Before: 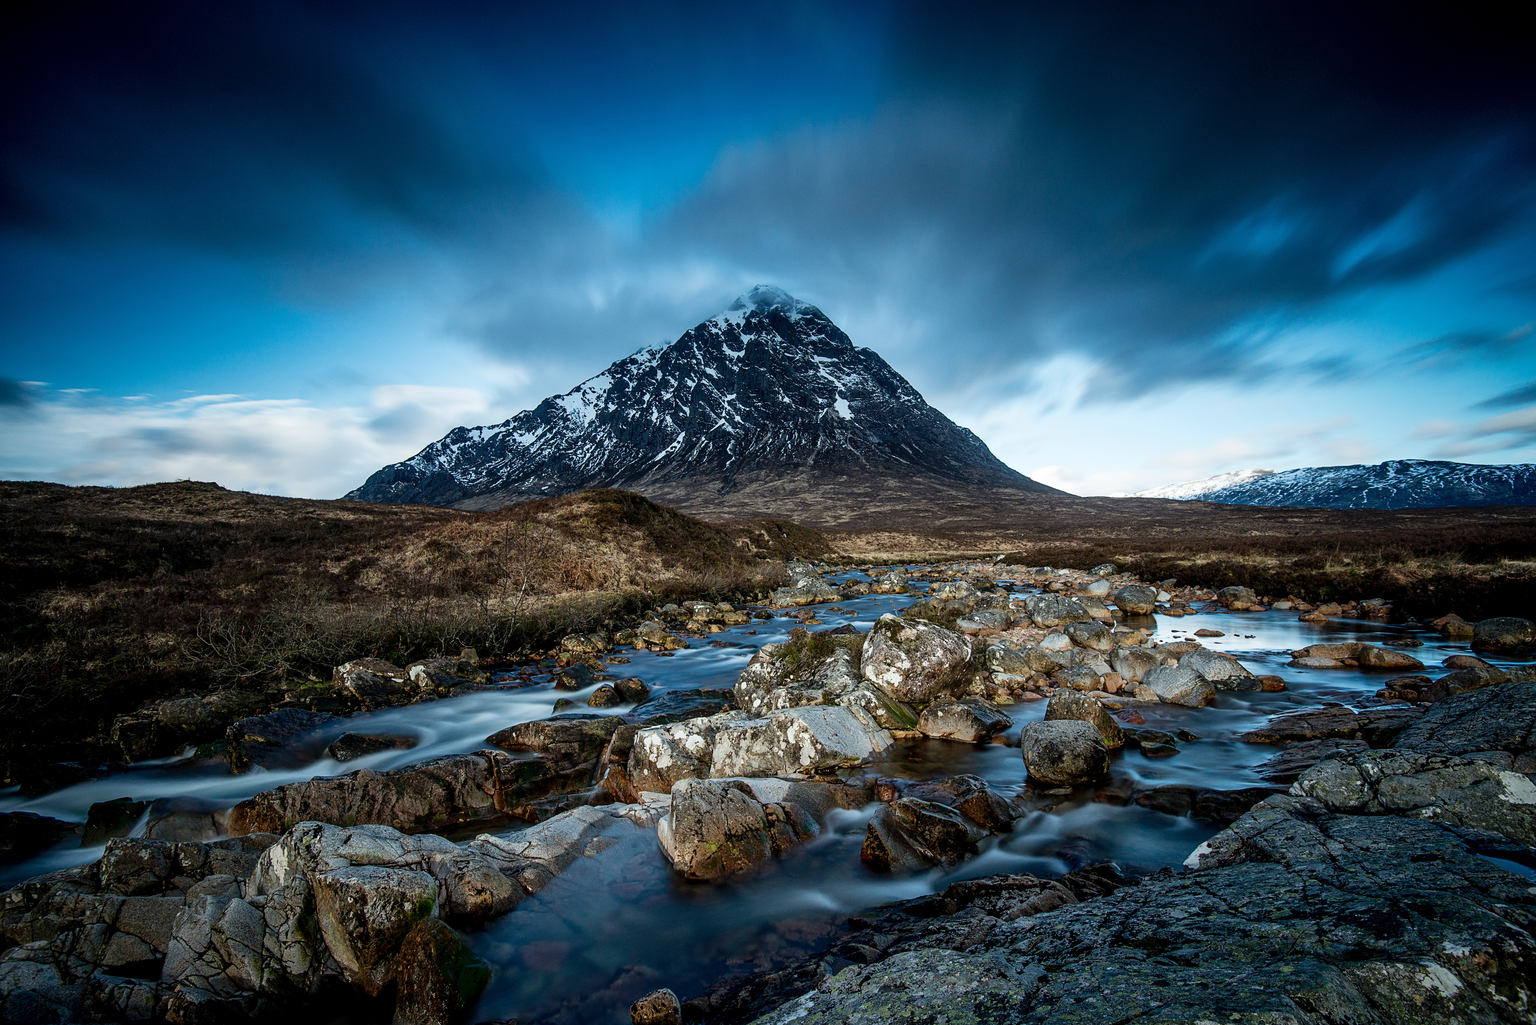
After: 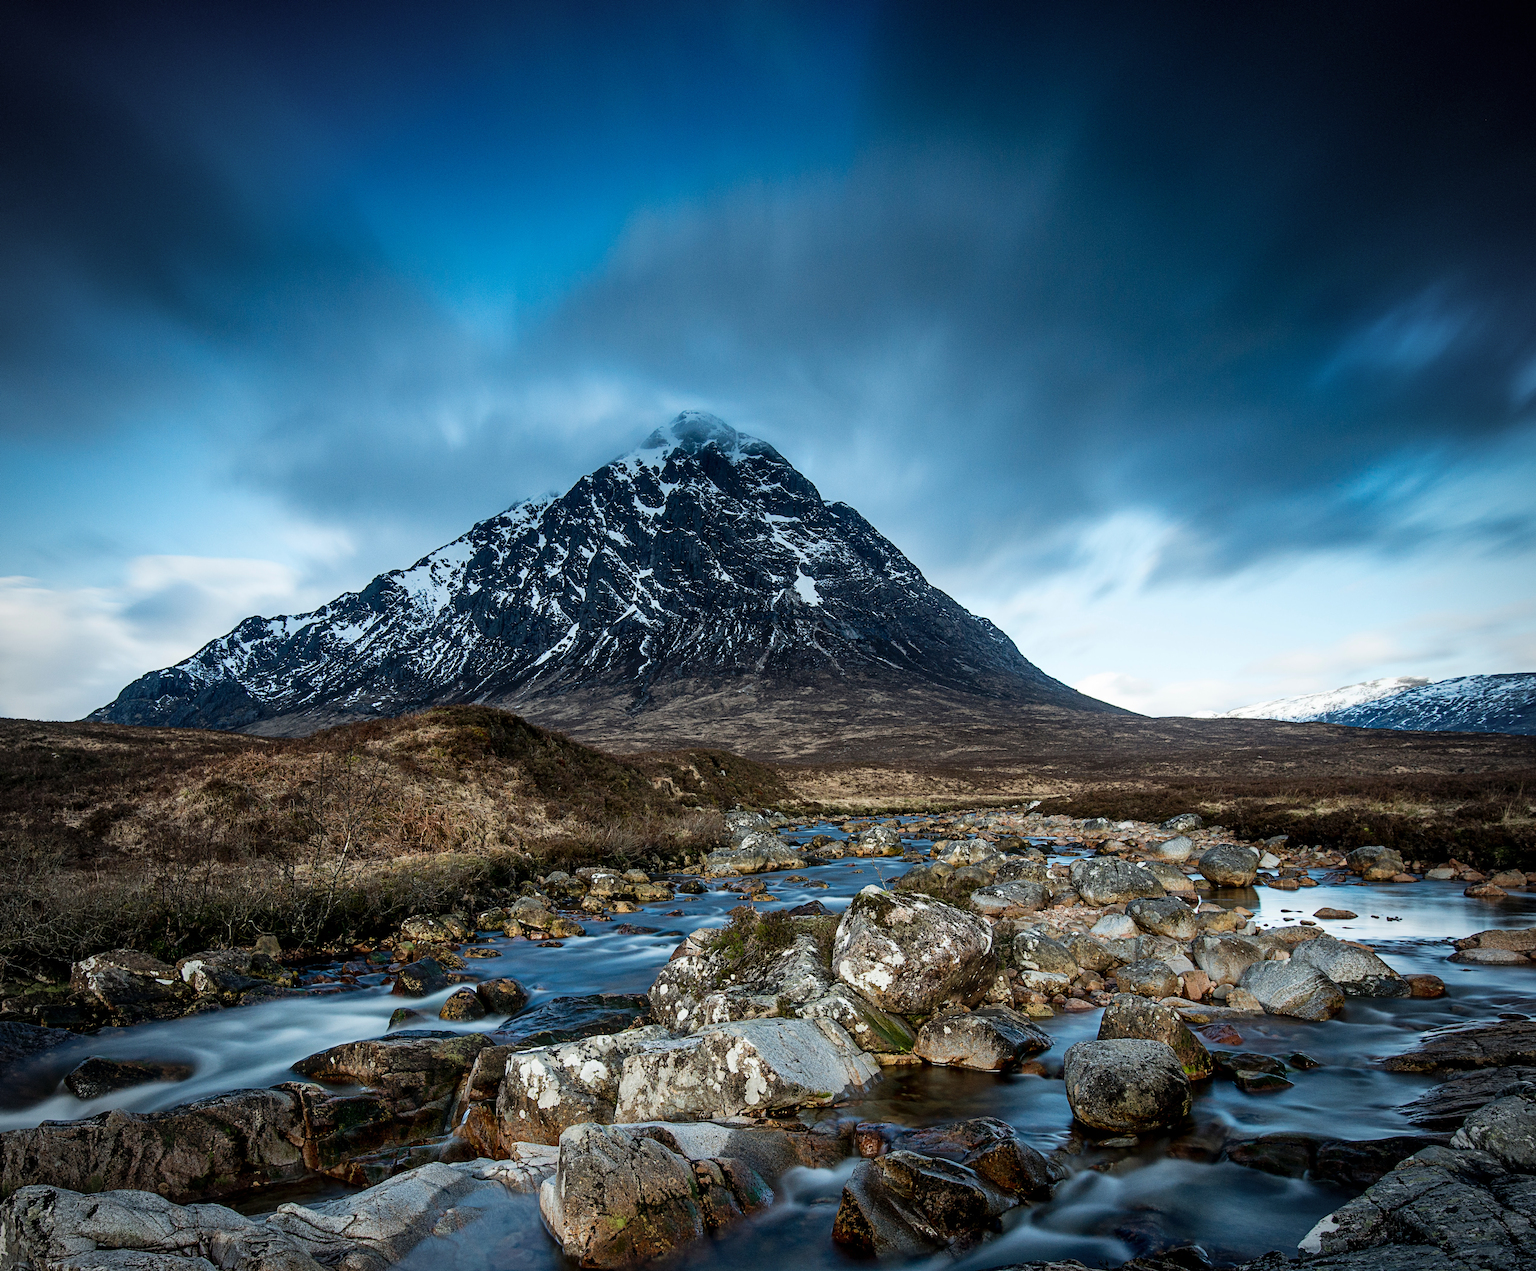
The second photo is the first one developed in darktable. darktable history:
vignetting: fall-off radius 60.92%
crop: left 18.479%, right 12.2%, bottom 13.971%
